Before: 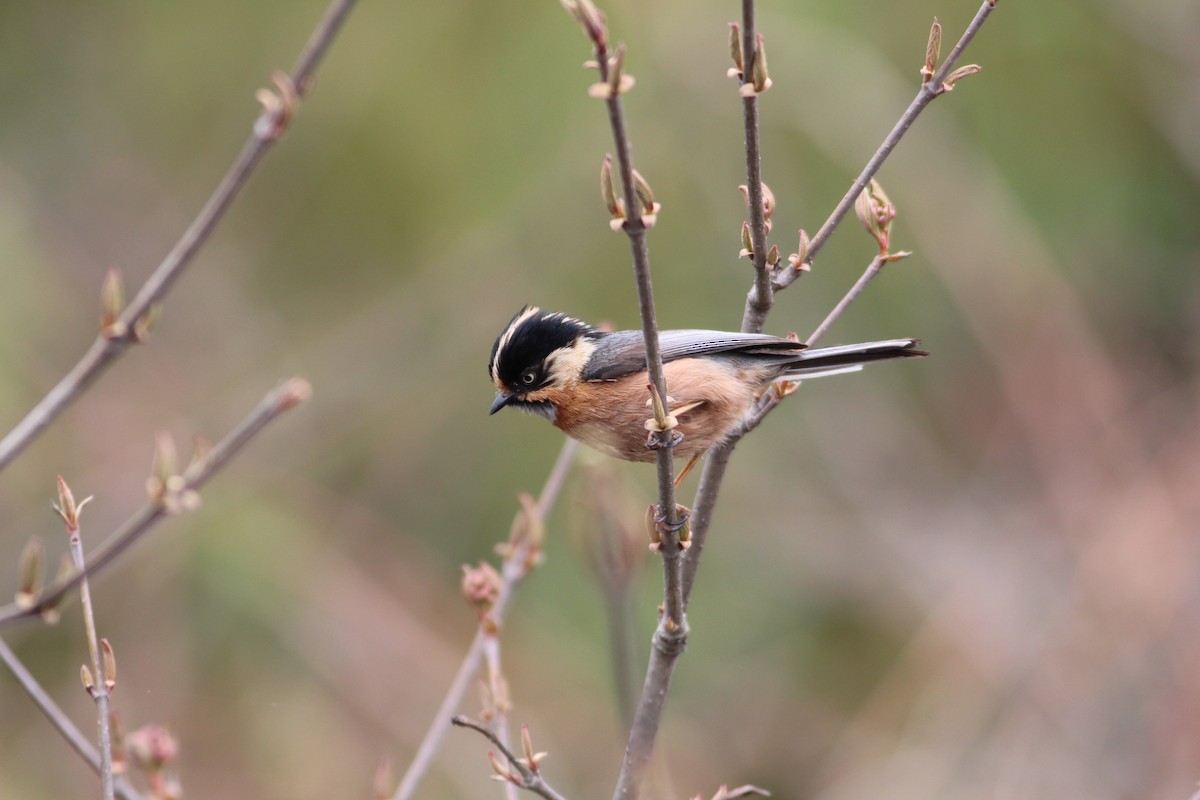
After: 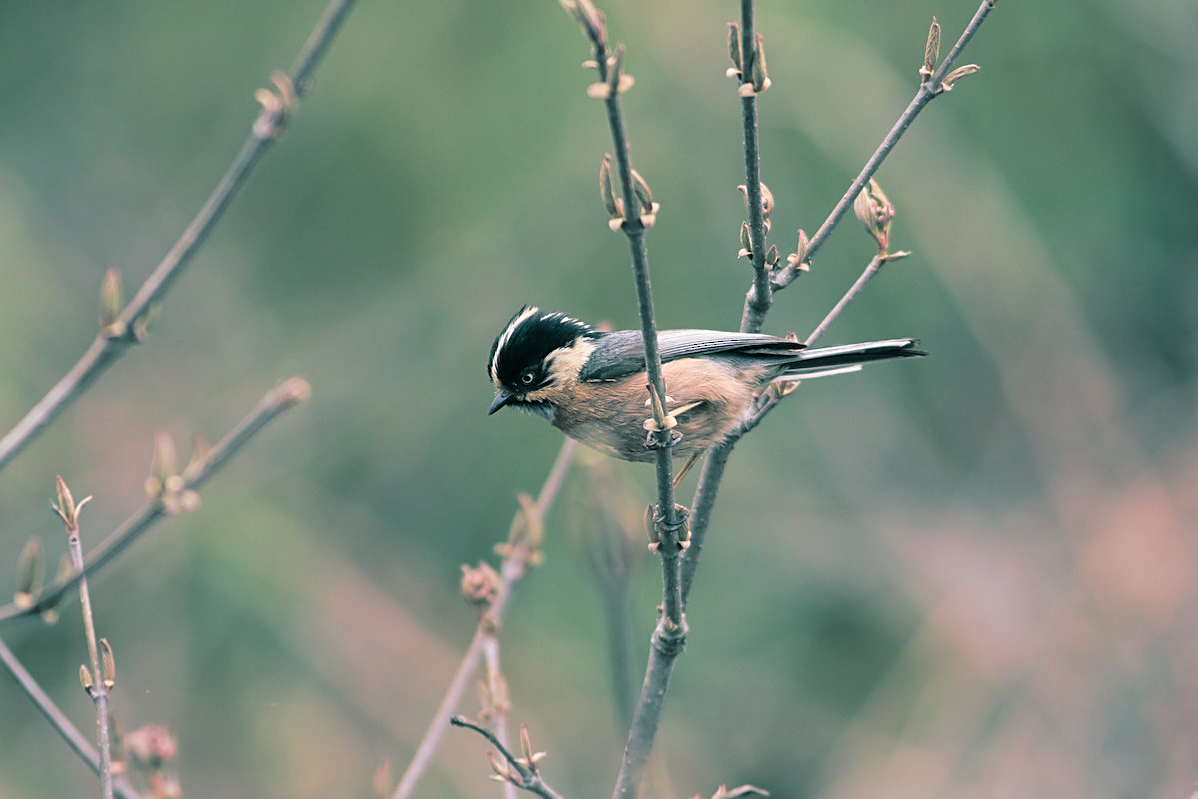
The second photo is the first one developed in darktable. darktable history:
crop and rotate: left 0.126%
split-toning: shadows › hue 186.43°, highlights › hue 49.29°, compress 30.29%
sharpen: on, module defaults
